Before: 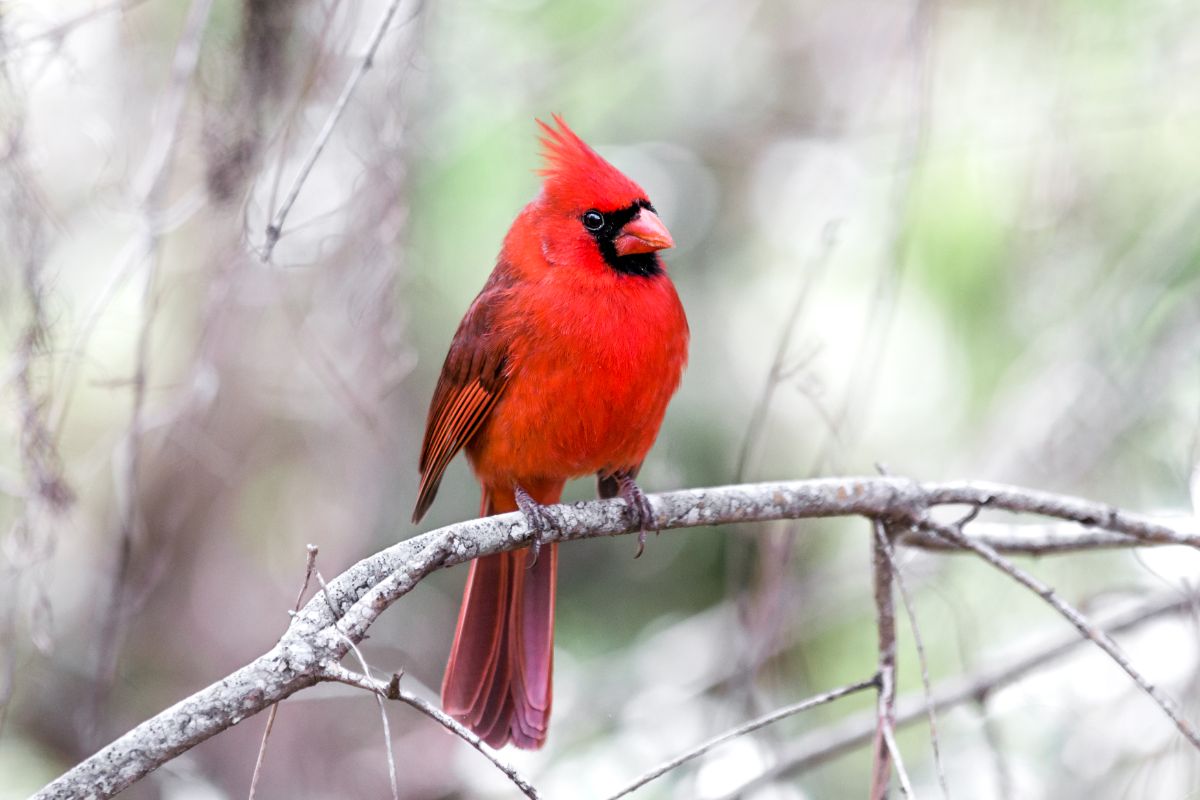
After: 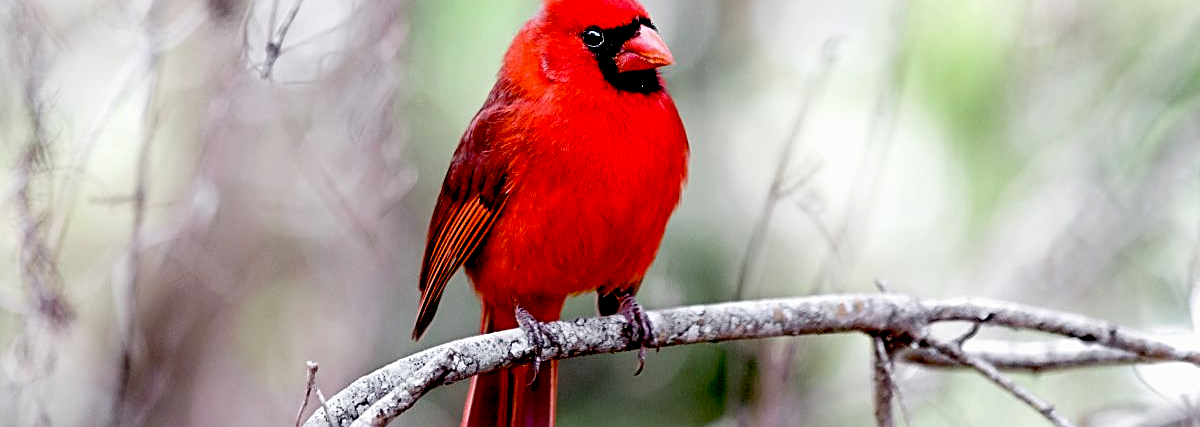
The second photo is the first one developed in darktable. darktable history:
sharpen: on, module defaults
exposure: black level correction 0.055, exposure -0.037 EV, compensate highlight preservation false
crop and rotate: top 23.058%, bottom 23.477%
